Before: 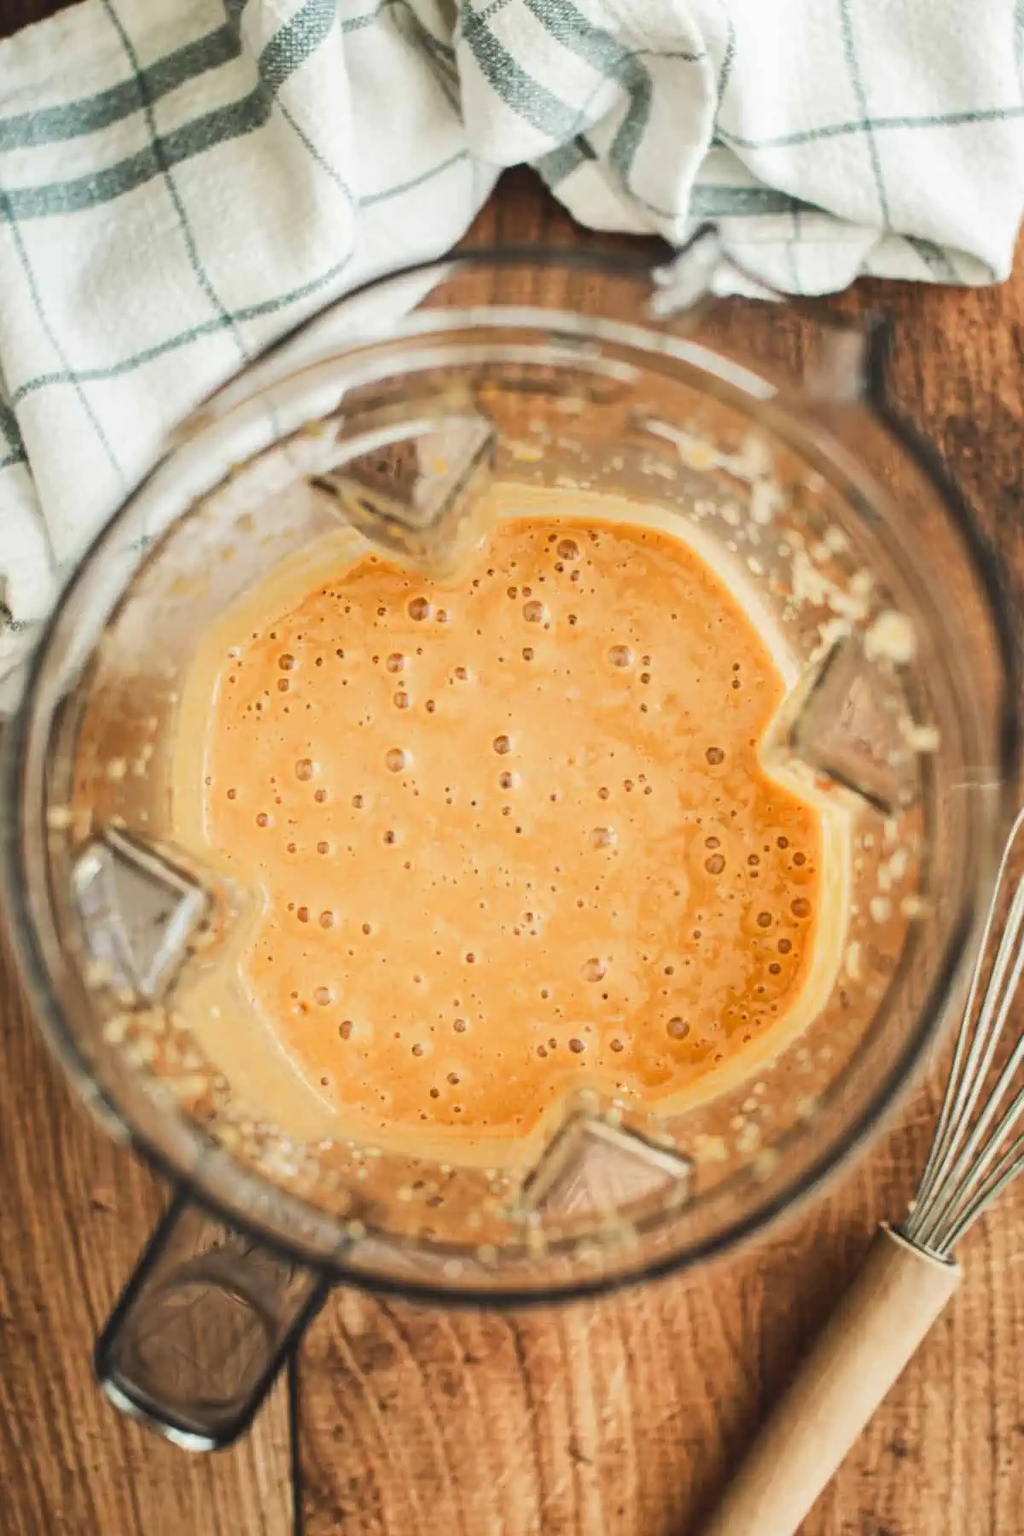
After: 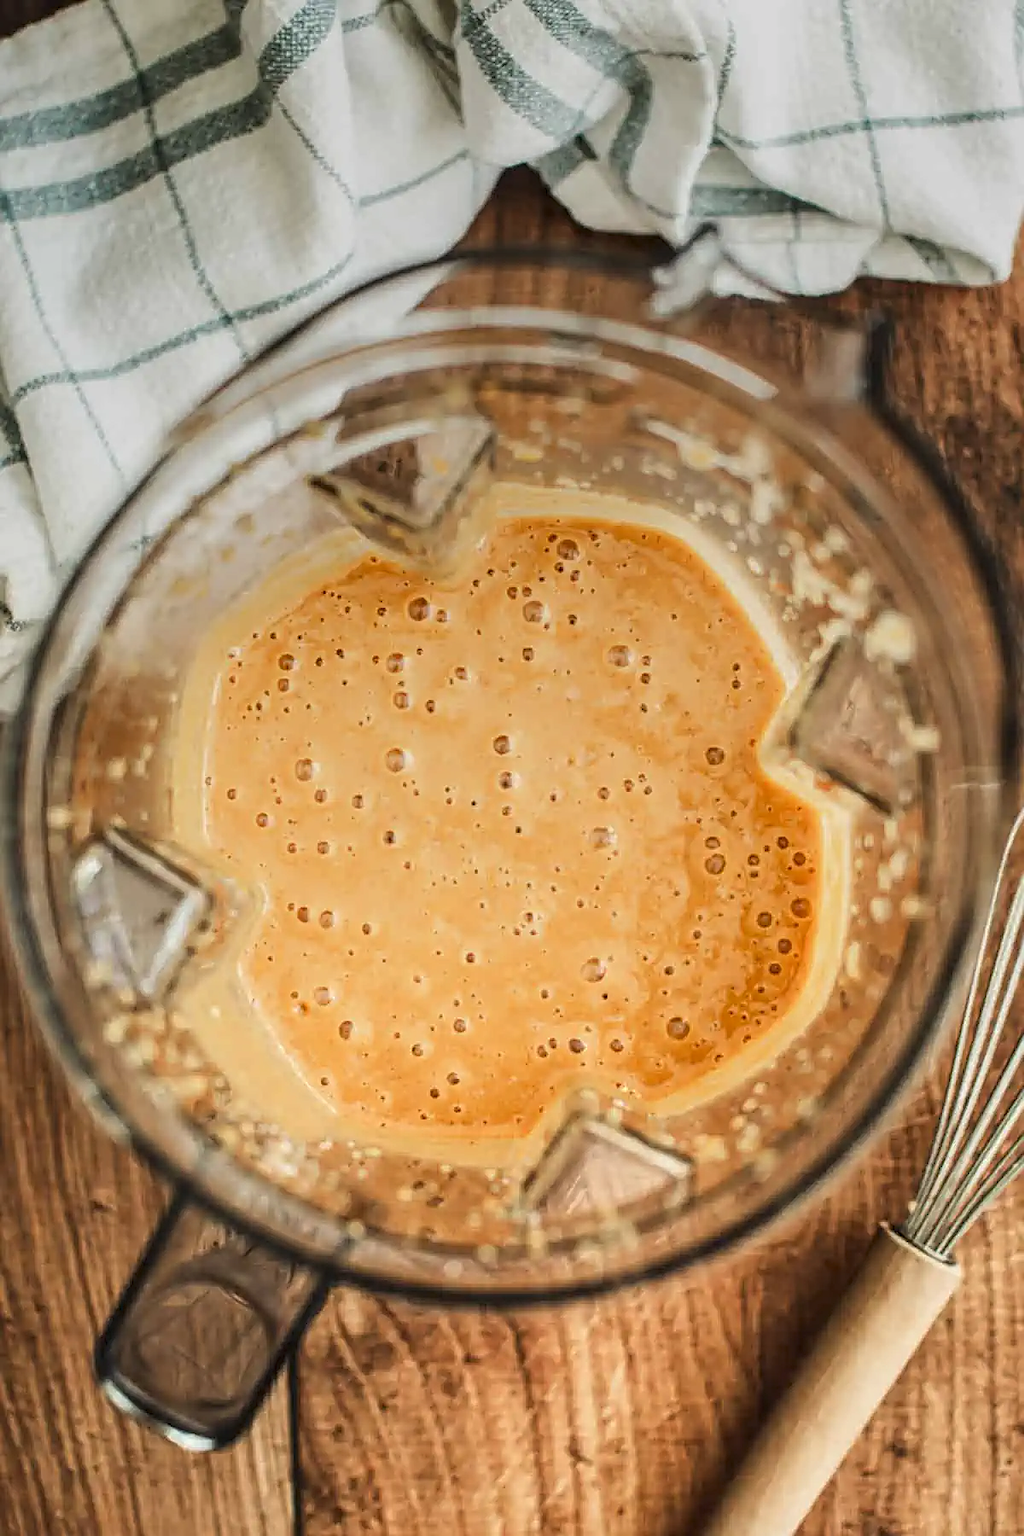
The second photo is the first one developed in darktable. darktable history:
sharpen: on, module defaults
graduated density: on, module defaults
local contrast: detail 130%
